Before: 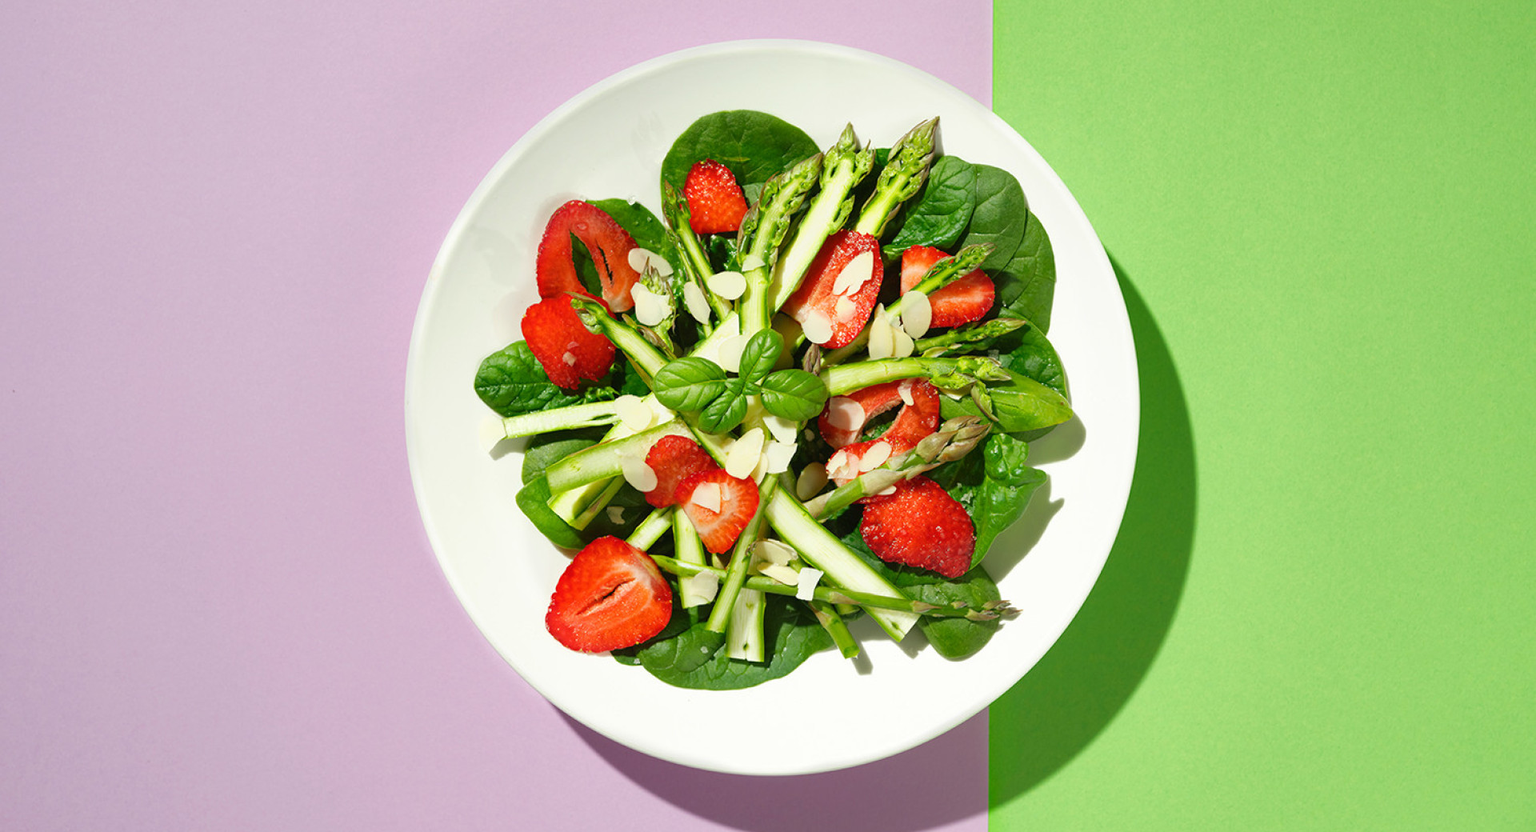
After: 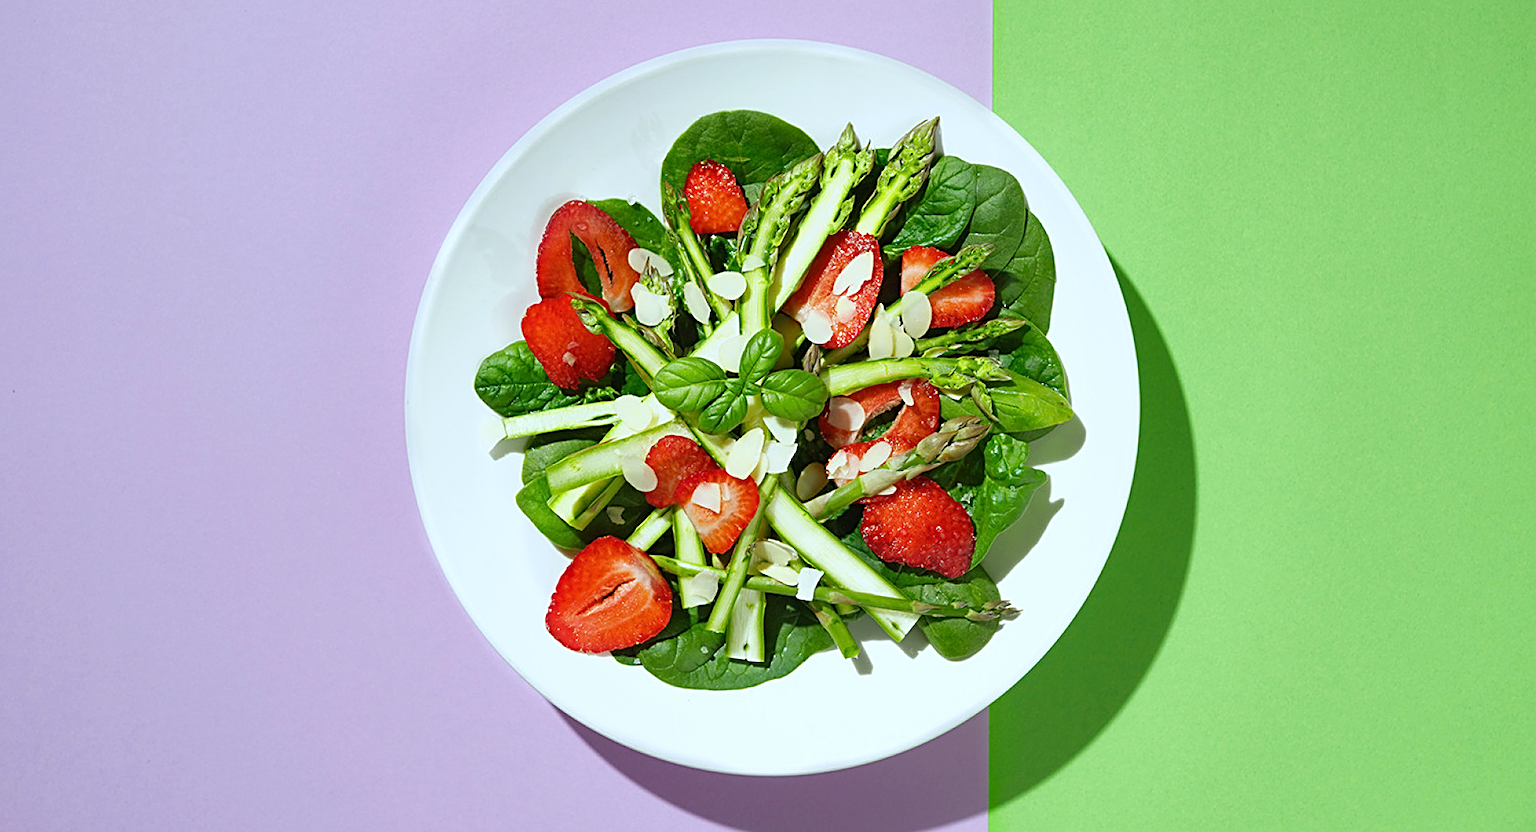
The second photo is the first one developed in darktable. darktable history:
tone equalizer: on, module defaults
white balance: red 0.924, blue 1.095
sharpen: radius 2.531, amount 0.628
